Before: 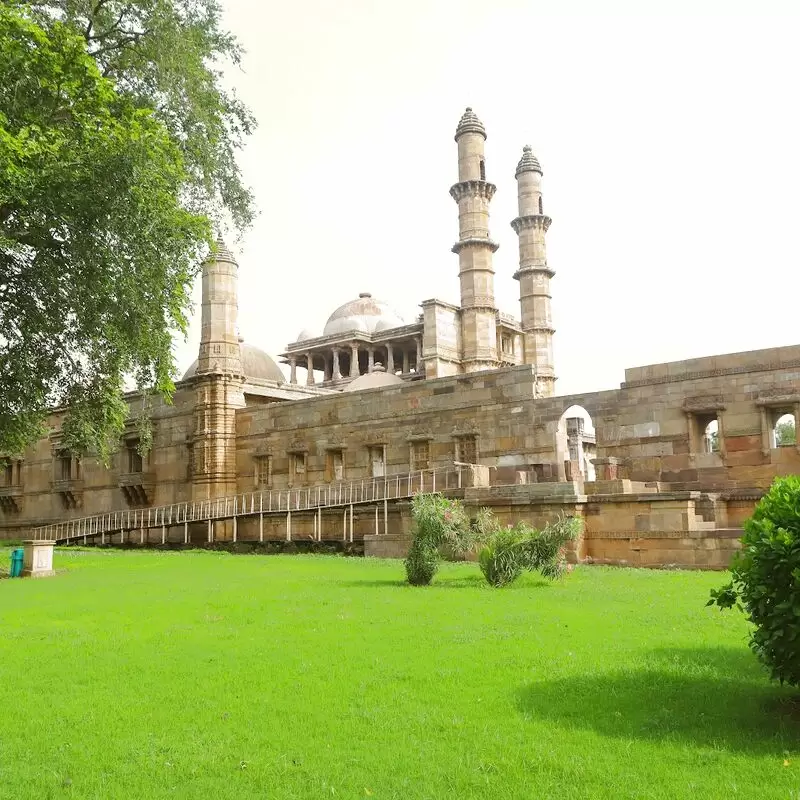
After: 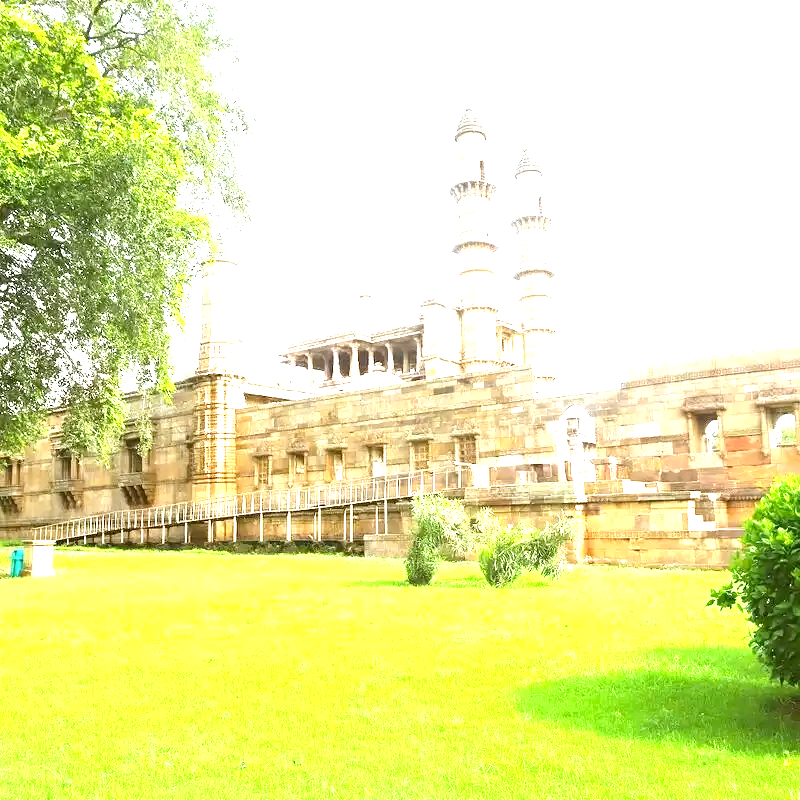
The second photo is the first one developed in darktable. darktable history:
exposure: black level correction 0.001, exposure 1.992 EV, compensate highlight preservation false
tone curve: curves: ch0 [(0, 0) (0.161, 0.144) (0.501, 0.497) (1, 1)], preserve colors none
